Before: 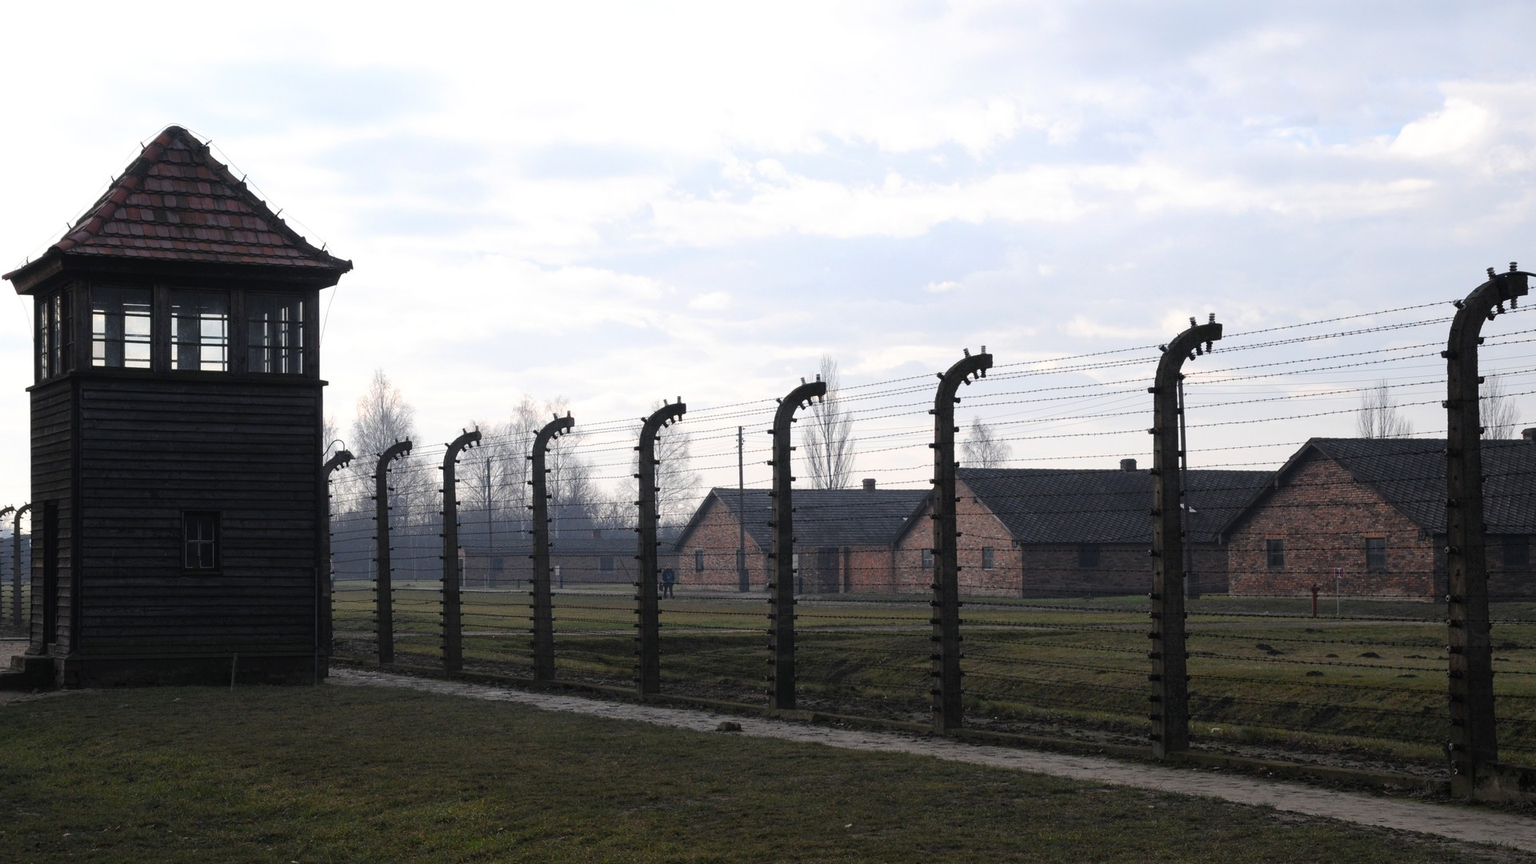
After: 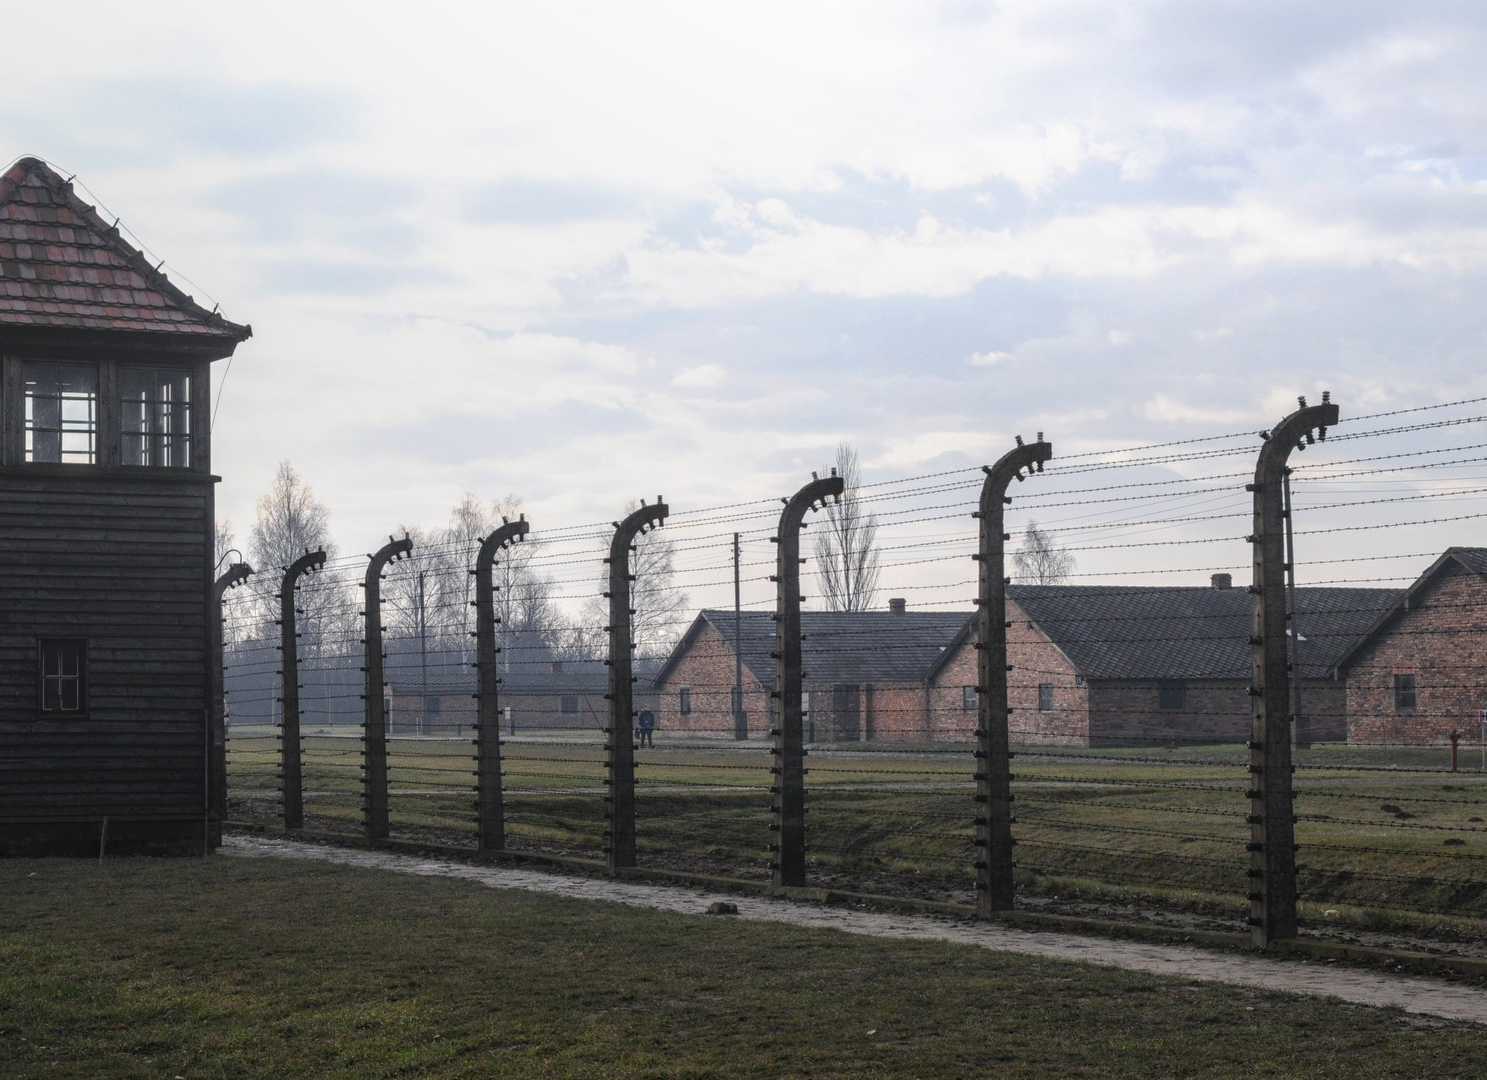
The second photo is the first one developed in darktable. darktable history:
local contrast: highlights 0%, shadows 0%, detail 133%
crop: left 9.88%, right 12.664%
